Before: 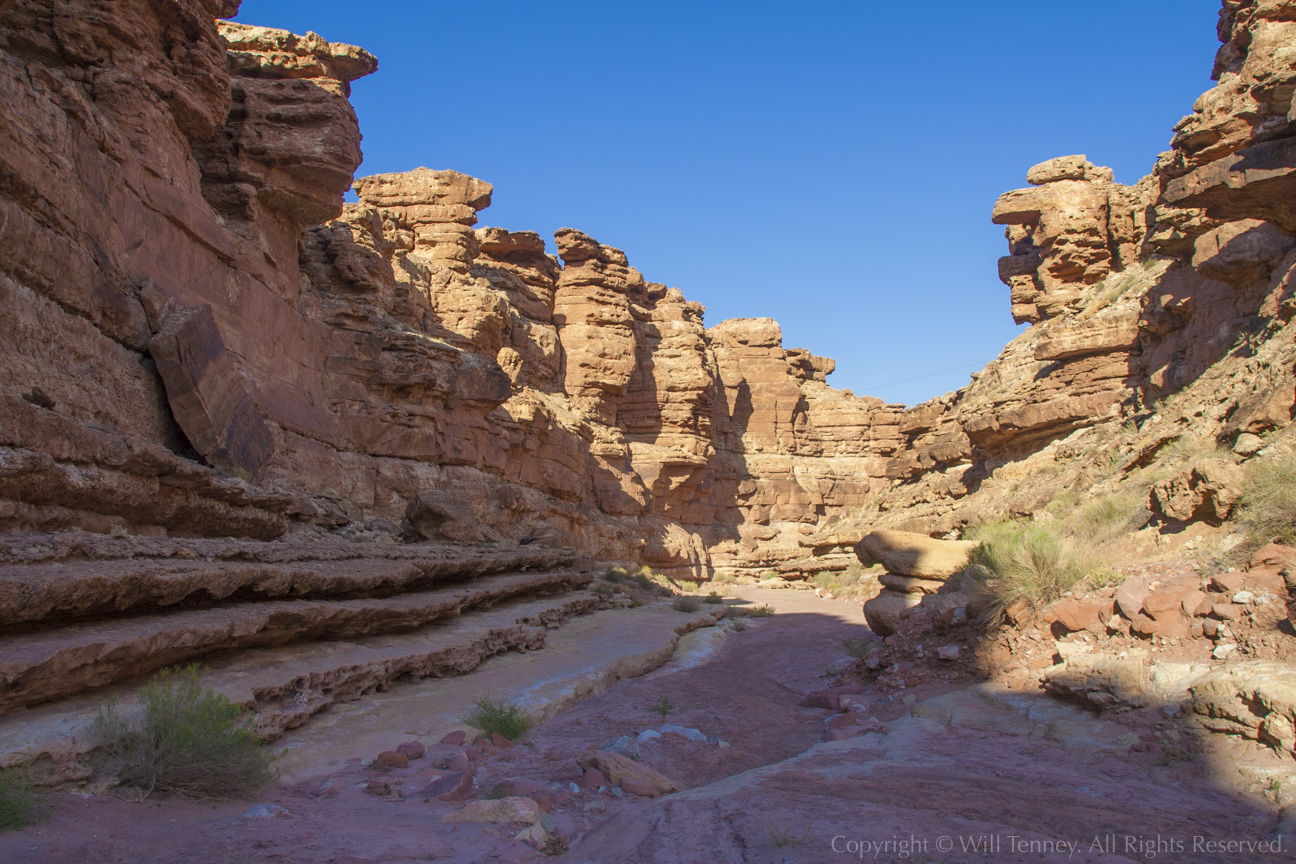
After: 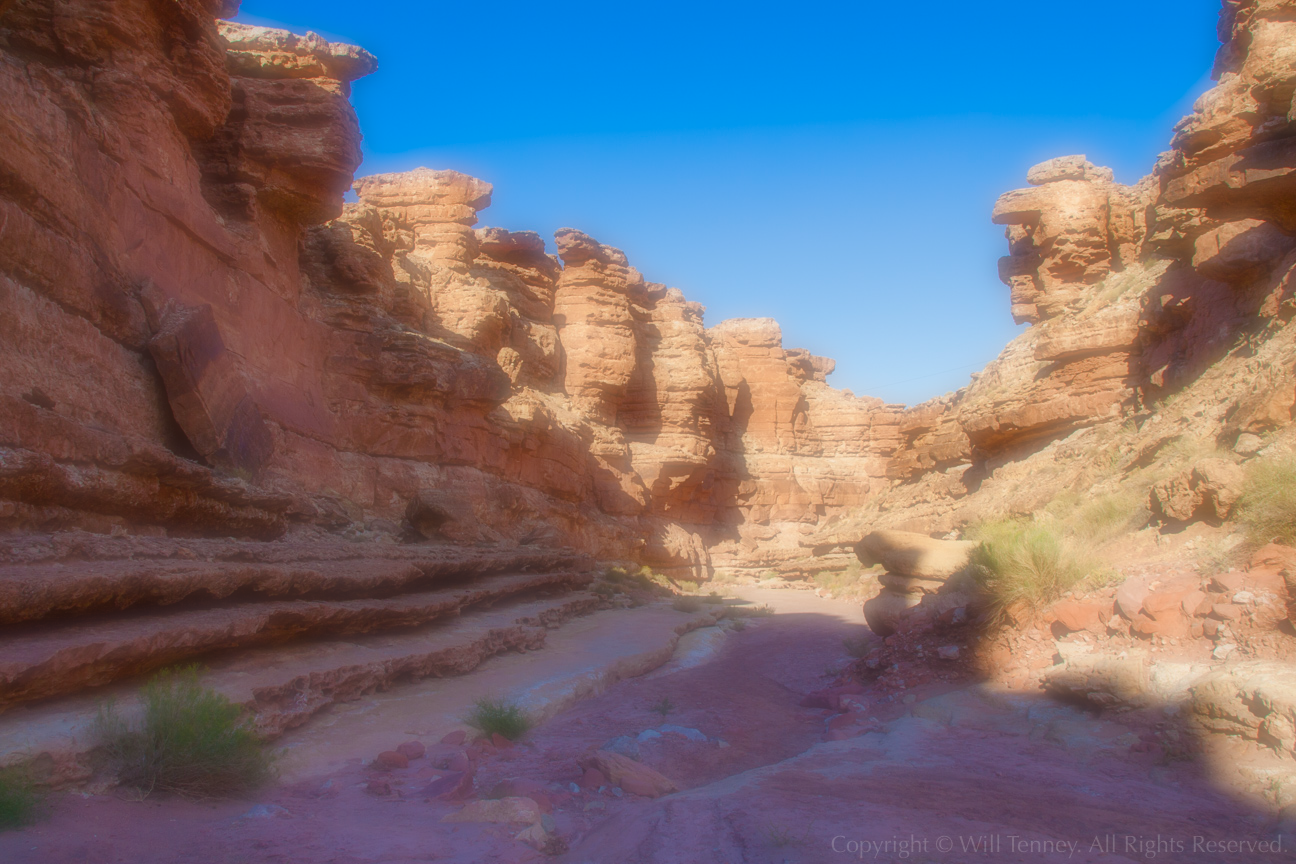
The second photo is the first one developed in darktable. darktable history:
soften: on, module defaults
color balance rgb: perceptual saturation grading › global saturation 20%, perceptual saturation grading › highlights -25%, perceptual saturation grading › shadows 25%
